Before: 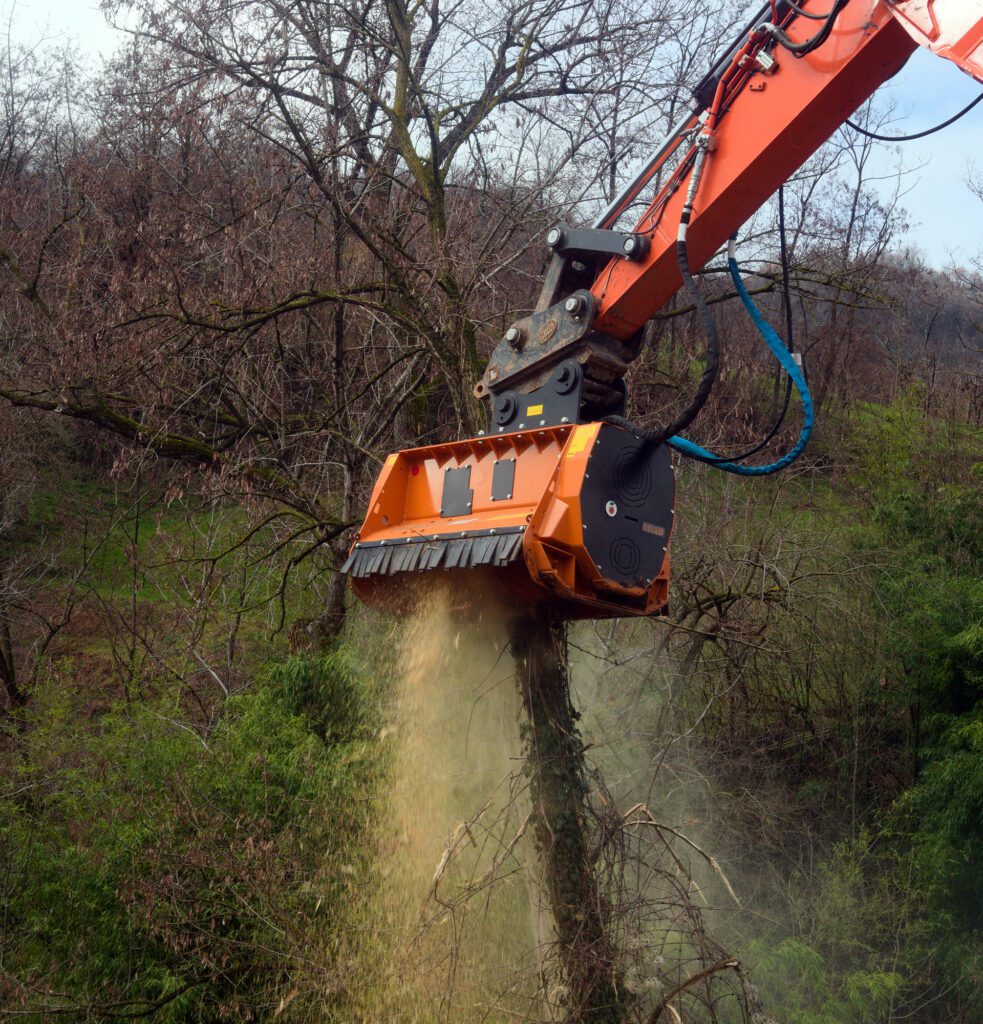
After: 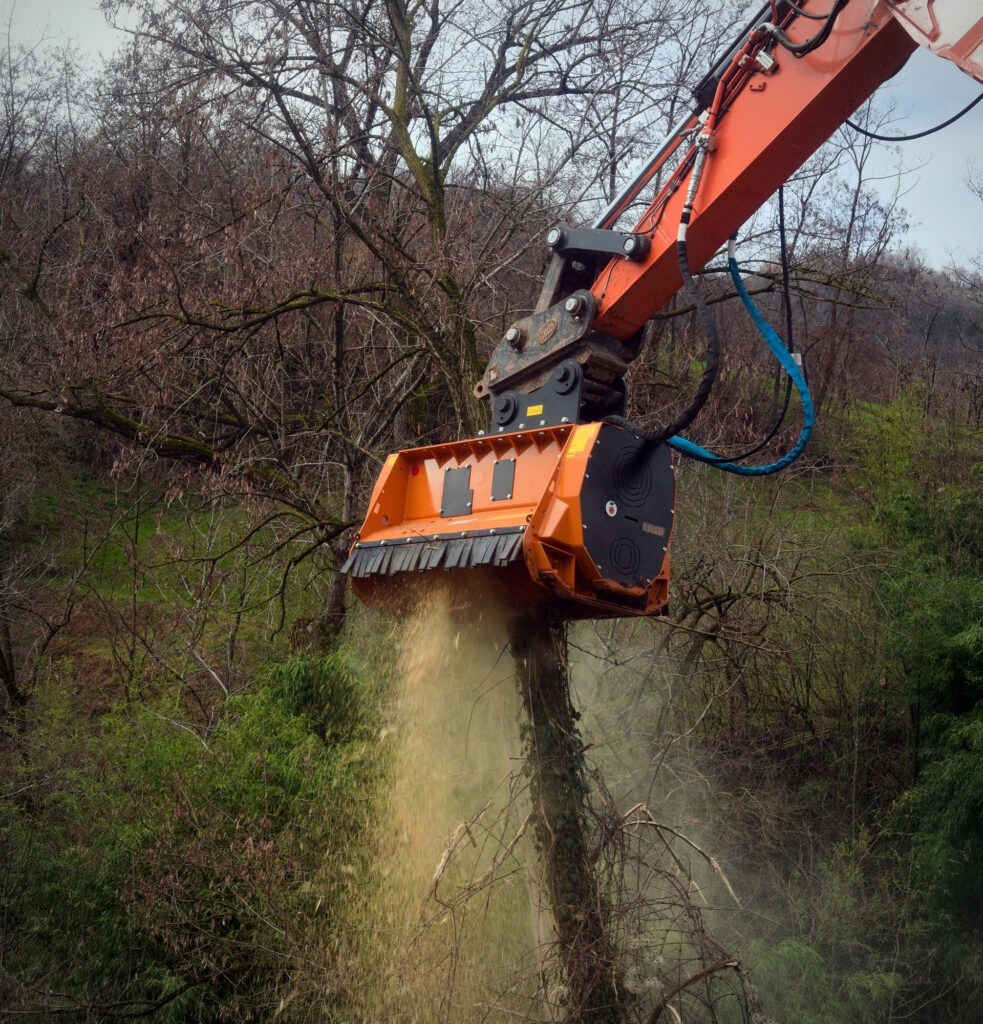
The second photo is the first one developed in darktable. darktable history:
vignetting: fall-off radius 60.92%
white balance: emerald 1
